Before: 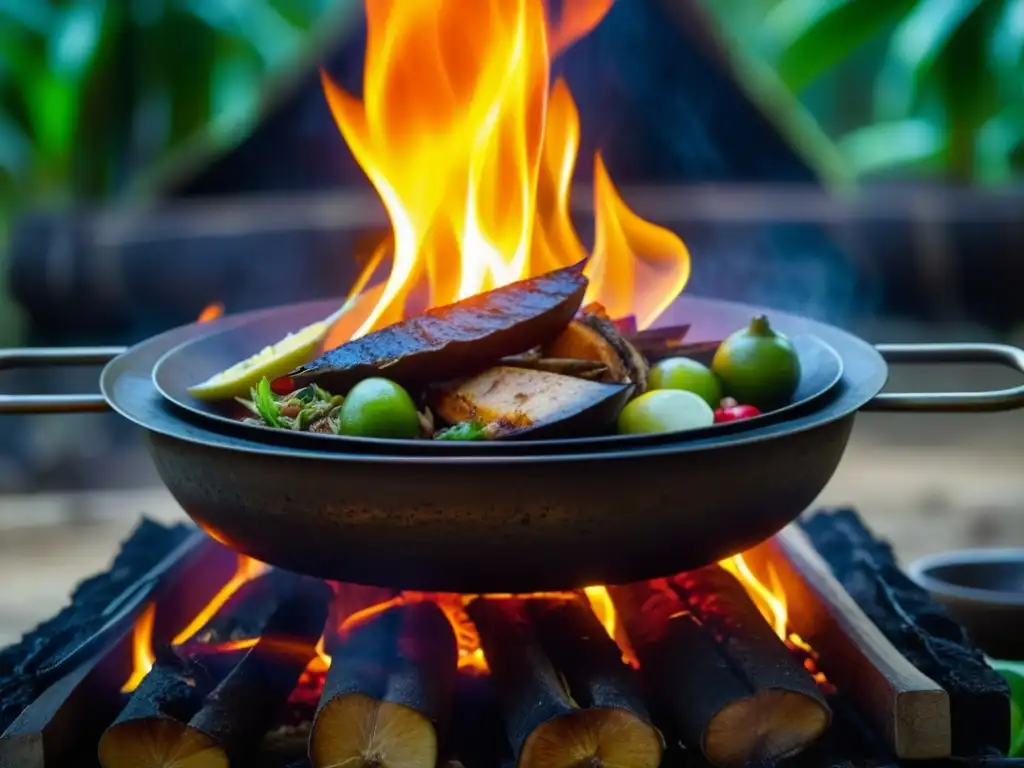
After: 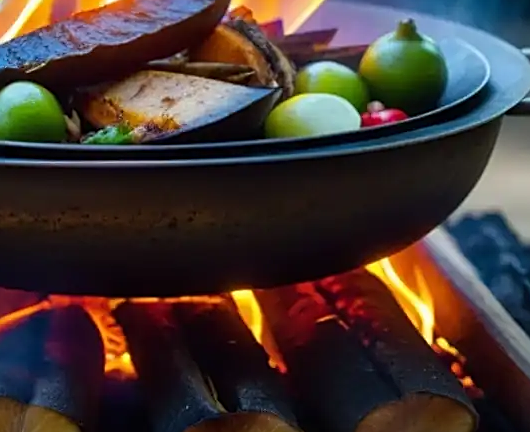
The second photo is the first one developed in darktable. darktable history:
sharpen: on, module defaults
crop: left 34.513%, top 38.549%, right 13.693%, bottom 5.119%
